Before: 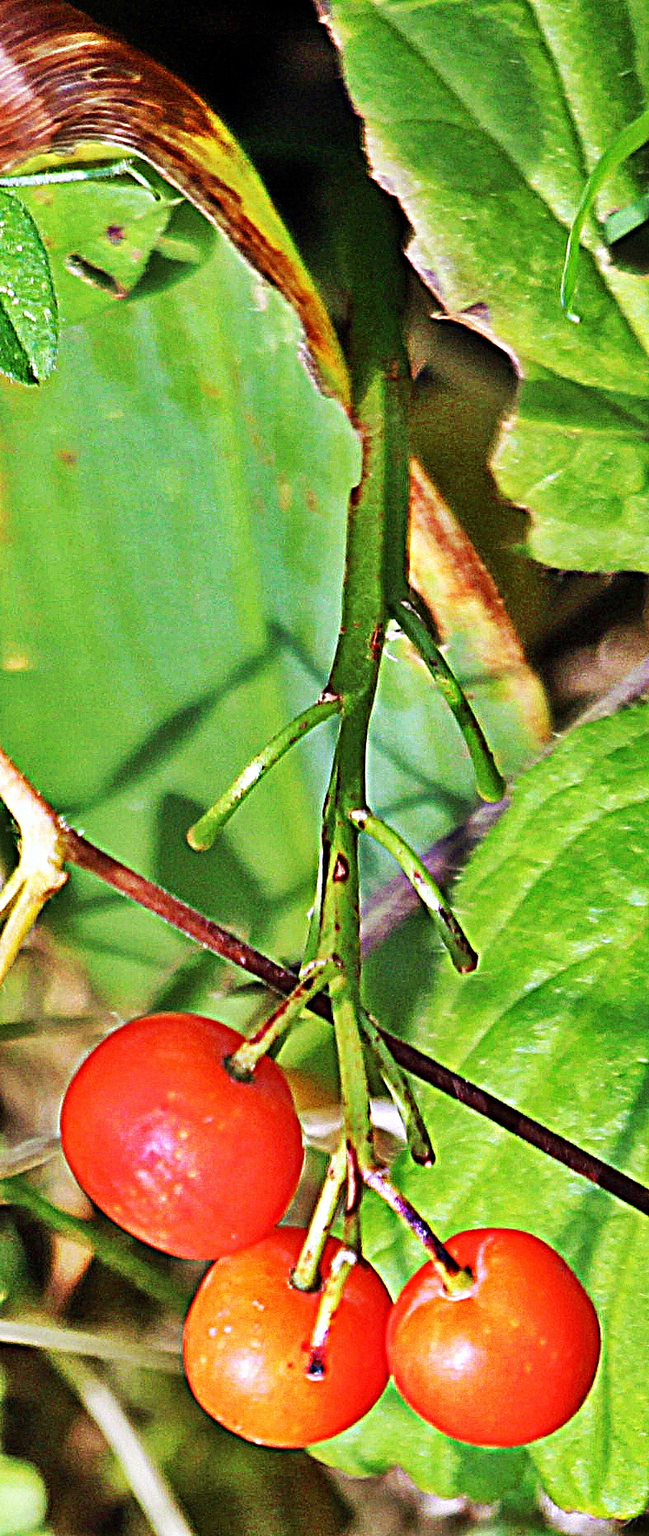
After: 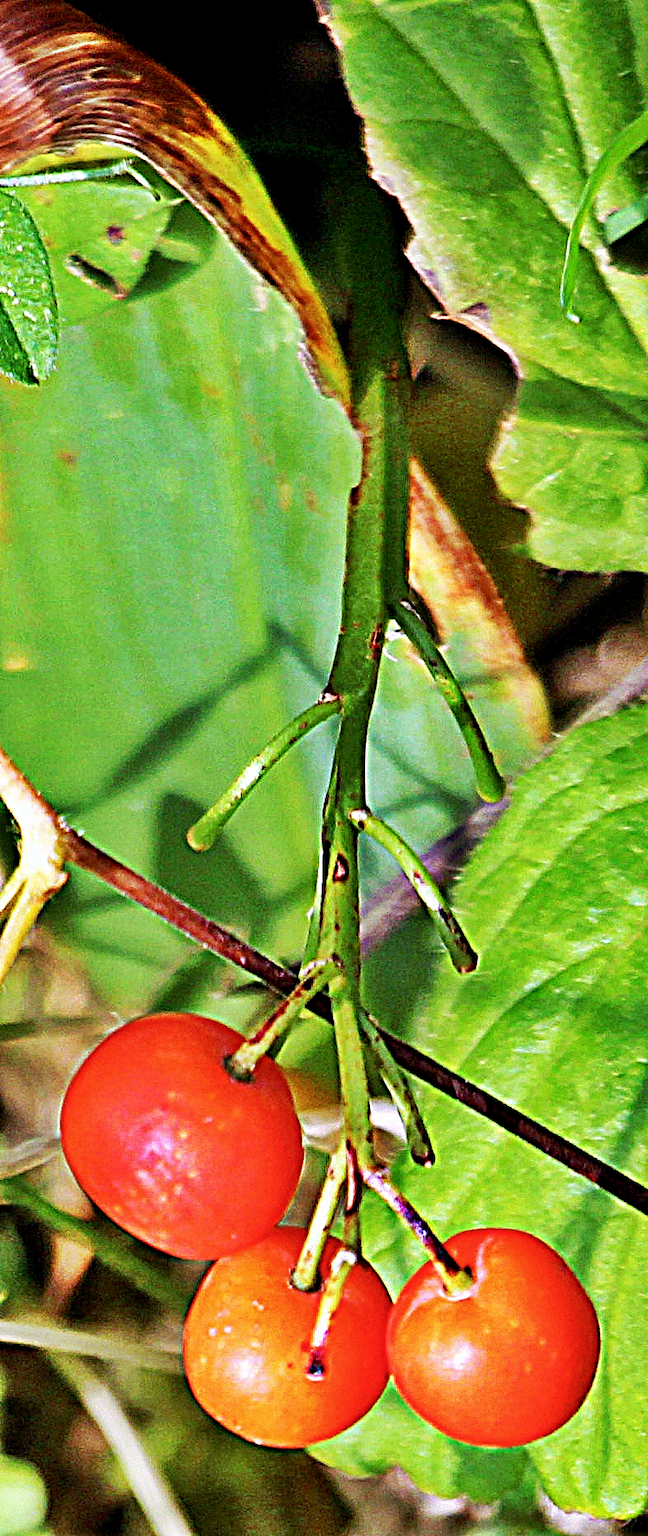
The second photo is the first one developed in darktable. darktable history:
color balance rgb: global offset › luminance -0.507%, perceptual saturation grading › global saturation -0.11%
